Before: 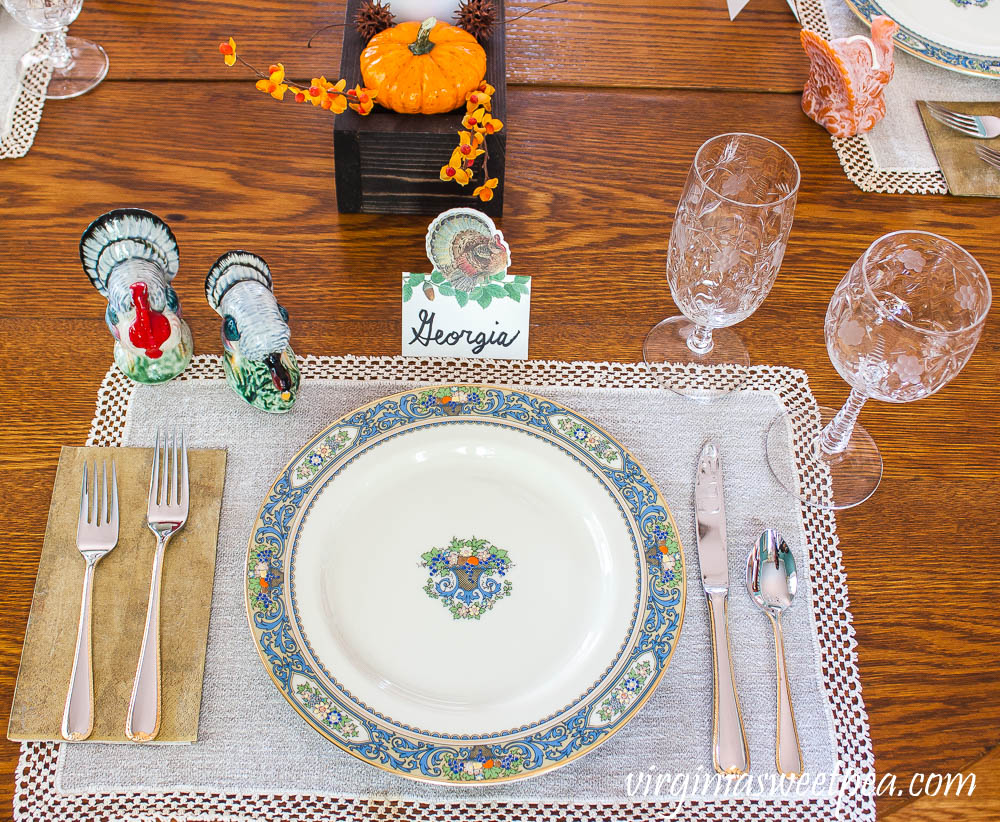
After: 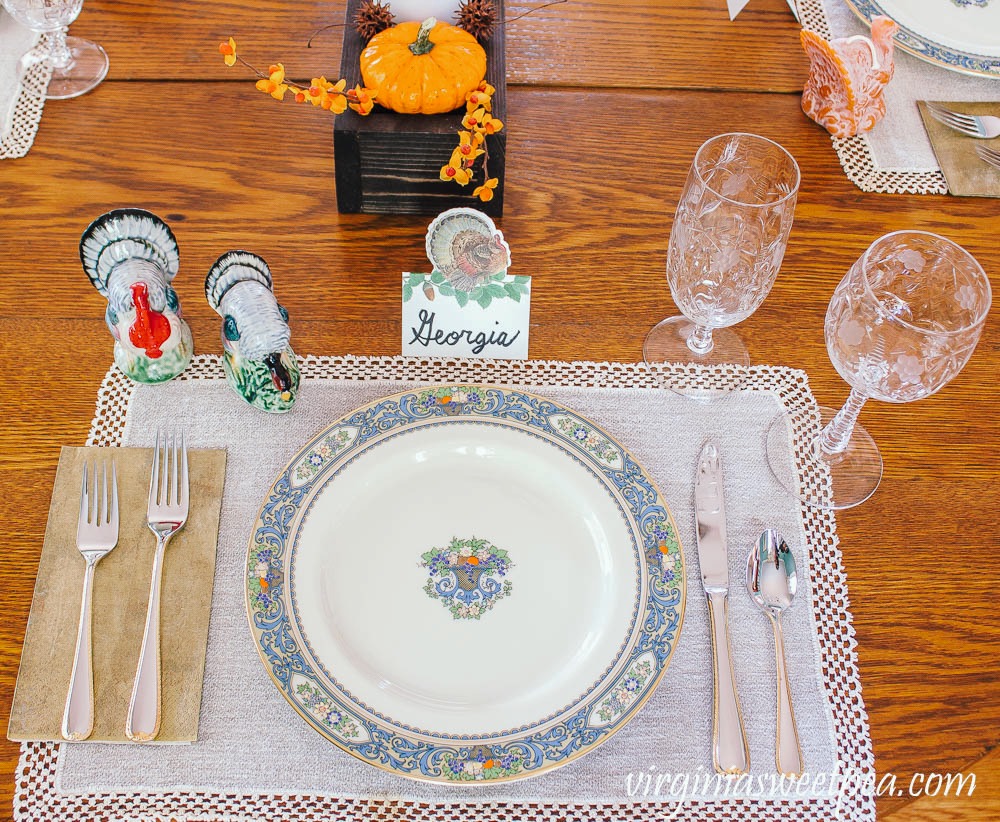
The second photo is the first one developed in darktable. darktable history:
tone curve: curves: ch0 [(0, 0) (0.003, 0.004) (0.011, 0.01) (0.025, 0.025) (0.044, 0.042) (0.069, 0.064) (0.1, 0.093) (0.136, 0.13) (0.177, 0.182) (0.224, 0.241) (0.277, 0.322) (0.335, 0.409) (0.399, 0.482) (0.468, 0.551) (0.543, 0.606) (0.623, 0.672) (0.709, 0.73) (0.801, 0.81) (0.898, 0.885) (1, 1)], preserve colors none
color look up table: target L [94.89, 89.03, 89.4, 84.5, 76.74, 72.17, 67.07, 58.82, 49.13, 39.31, 39.58, 22.95, 3.731, 200.98, 82.23, 76.11, 62.26, 59.24, 57.97, 50.18, 51.62, 42.1, 41.63, 30.79, 27.72, 21.38, 95.11, 74.68, 73.37, 63.22, 68.85, 59.03, 55.67, 57.9, 45.87, 39.78, 48.4, 42.2, 37.39, 25.29, 25.38, 15.21, 3.038, 87.97, 68.94, 59.62, 62.18, 48.63, 33.53], target a [-8.287, -28.96, -32.21, -57.85, -6.52, -9.552, -23.22, -66.99, -27.31, -29.4, -36.68, -22.84, -5.569, 0, 8.685, 36.12, 46.85, 14.58, 70.56, 32.93, 73.71, 33.07, 68.52, 5.746, -0.575, 34.03, 3.578, 24.28, 40.14, 39.1, 66.07, 7.65, 78.74, 52.55, 32.79, 6.433, 32.39, 59.51, 61.15, 8.026, 31.59, 26.58, 7.816, -43.38, -20.73, 4.53, -43.81, -24.38, -13.57], target b [32.69, 52.84, 17.28, 21.34, 30.93, 2.346, 60.86, 48.65, 18.53, 35.05, 26.36, 19.28, 2.624, -0.001, 71.62, 7.758, 54.19, 16.36, 33.35, 25.34, 18.46, 45.03, 51.48, 2.699, 29.38, 23.88, -3.944, -30.12, -31.66, -9.566, -36.51, -54.82, -18.73, -55.61, -36.09, -50.43, -65.71, -51.08, -1.852, -22.8, -64.96, -47.54, -14.47, -13.8, -33.76, -21.01, -2.921, -20.11, -2.481], num patches 49
